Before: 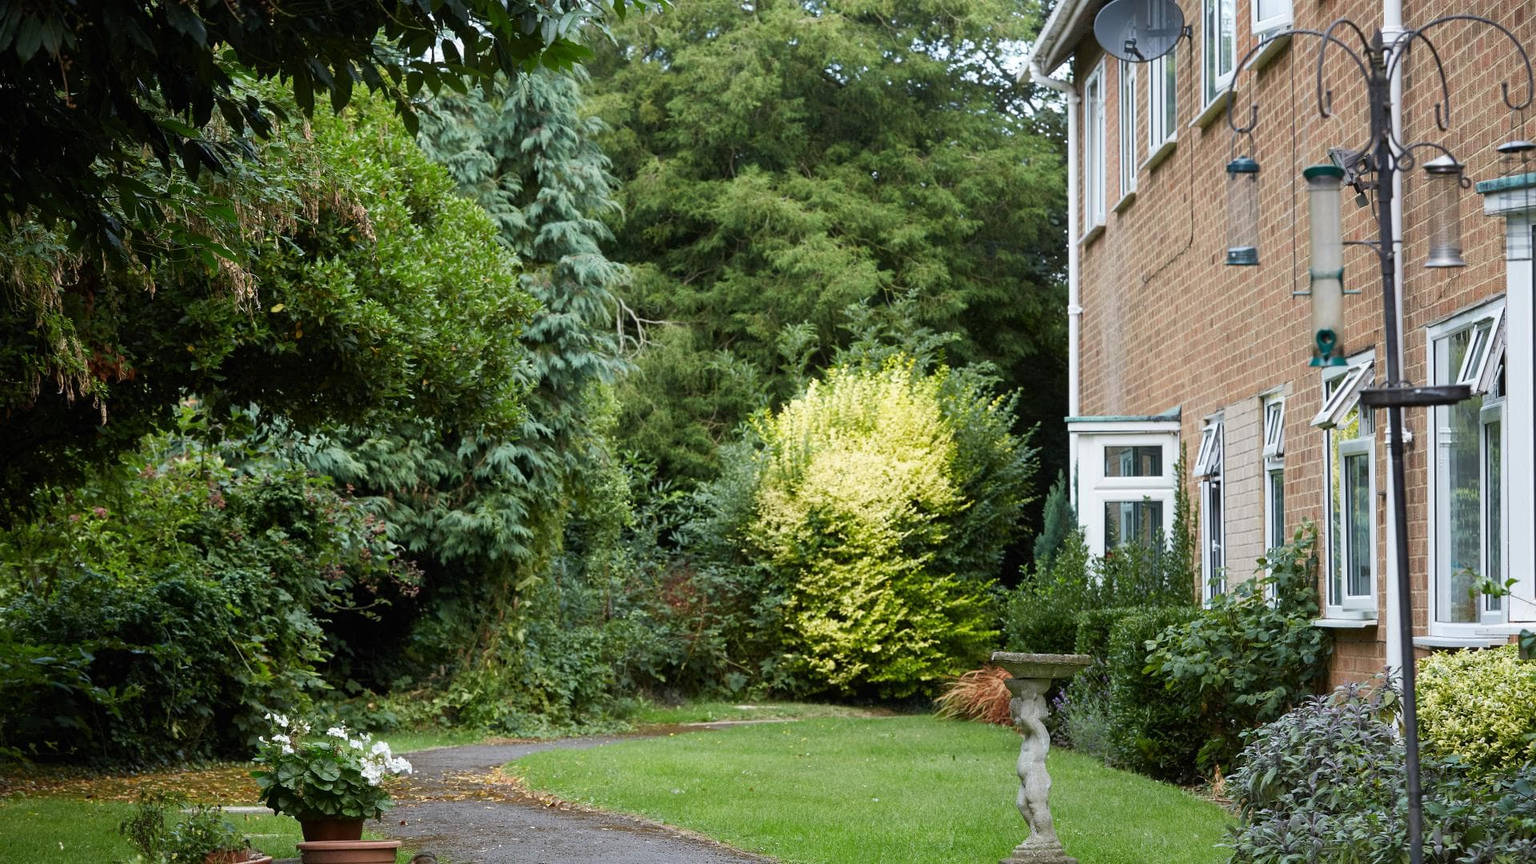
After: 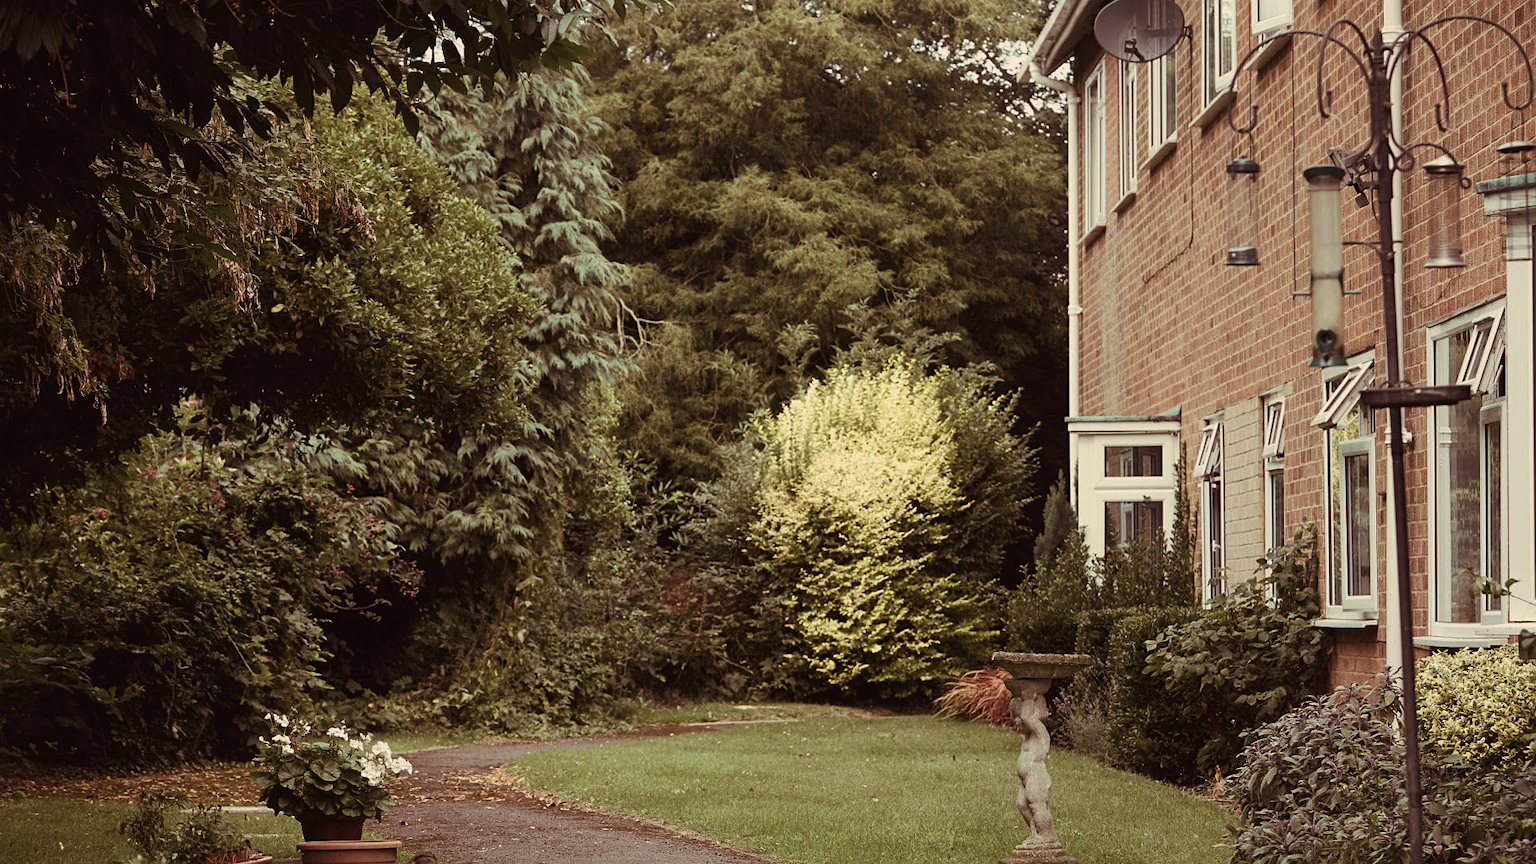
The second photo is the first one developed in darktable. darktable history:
split-toning: highlights › hue 298.8°, highlights › saturation 0.73, compress 41.76%
sharpen: amount 0.2
color zones: curves: ch0 [(0, 0.613) (0.01, 0.613) (0.245, 0.448) (0.498, 0.529) (0.642, 0.665) (0.879, 0.777) (0.99, 0.613)]; ch1 [(0, 0) (0.143, 0) (0.286, 0) (0.429, 0) (0.571, 0) (0.714, 0) (0.857, 0)], mix -93.41%
color balance rgb: shadows lift › luminance -10%, shadows lift › chroma 1%, shadows lift › hue 113°, power › luminance -15%, highlights gain › chroma 0.2%, highlights gain › hue 333°, global offset › luminance 0.5%, perceptual saturation grading › global saturation 20%, perceptual saturation grading › highlights -50%, perceptual saturation grading › shadows 25%, contrast -10%
white balance: red 1.08, blue 0.791
